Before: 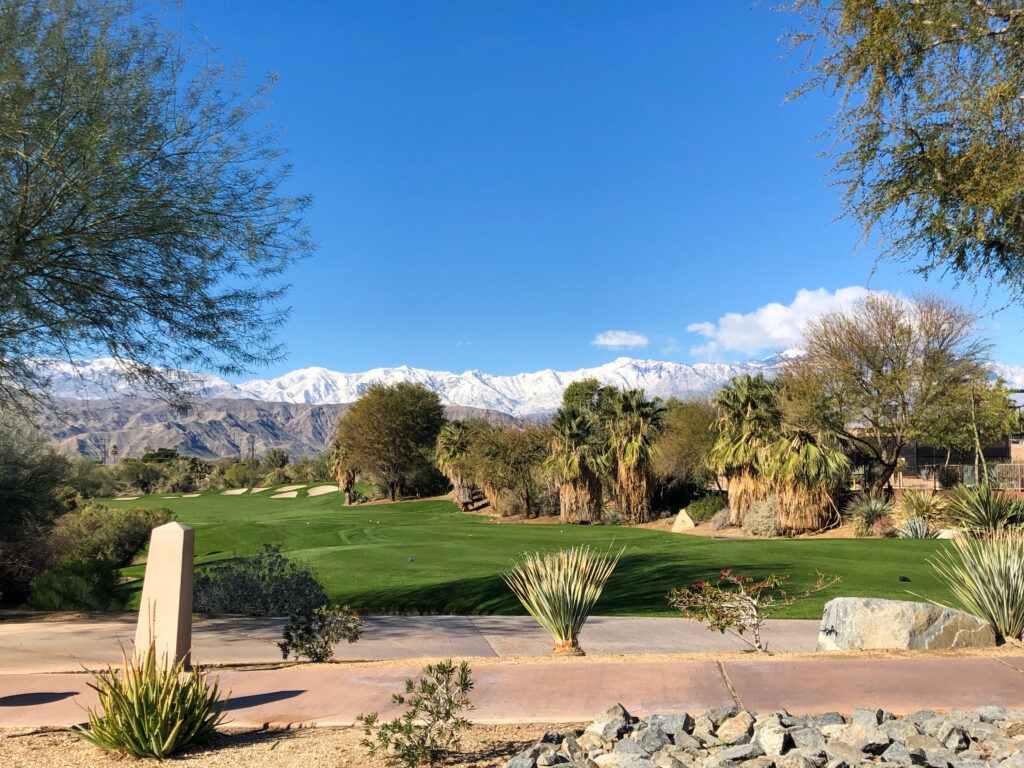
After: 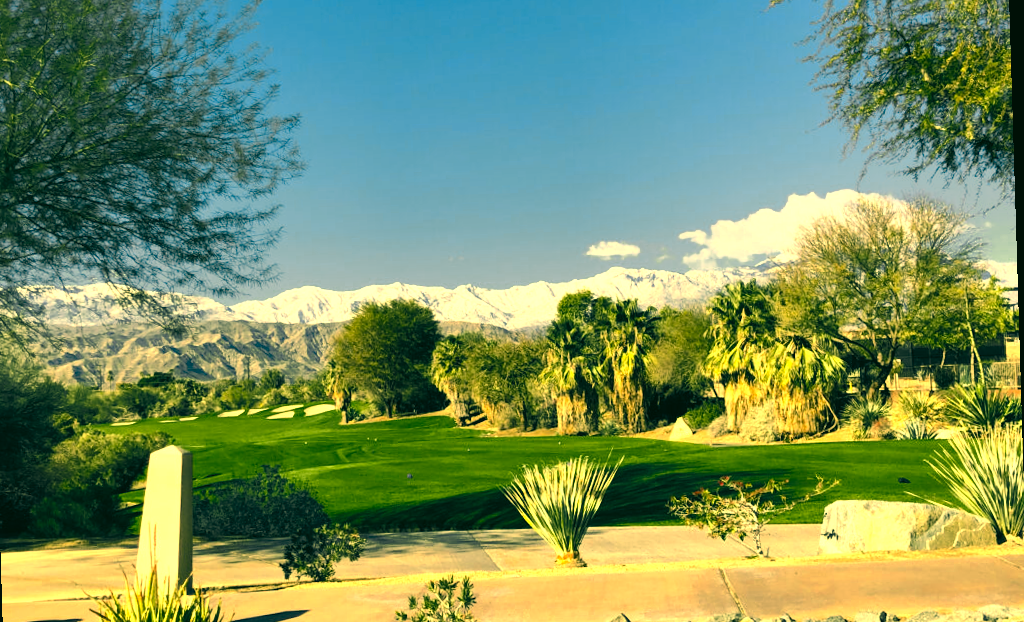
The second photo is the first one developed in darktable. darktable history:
crop and rotate: left 1.814%, top 12.818%, right 0.25%, bottom 9.225%
rotate and perspective: rotation -1.75°, automatic cropping off
color correction: highlights a* 1.83, highlights b* 34.02, shadows a* -36.68, shadows b* -5.48
color zones: curves: ch0 [(0.004, 0.305) (0.261, 0.623) (0.389, 0.399) (0.708, 0.571) (0.947, 0.34)]; ch1 [(0.025, 0.645) (0.229, 0.584) (0.326, 0.551) (0.484, 0.262) (0.757, 0.643)]
white balance: red 1.127, blue 0.943
